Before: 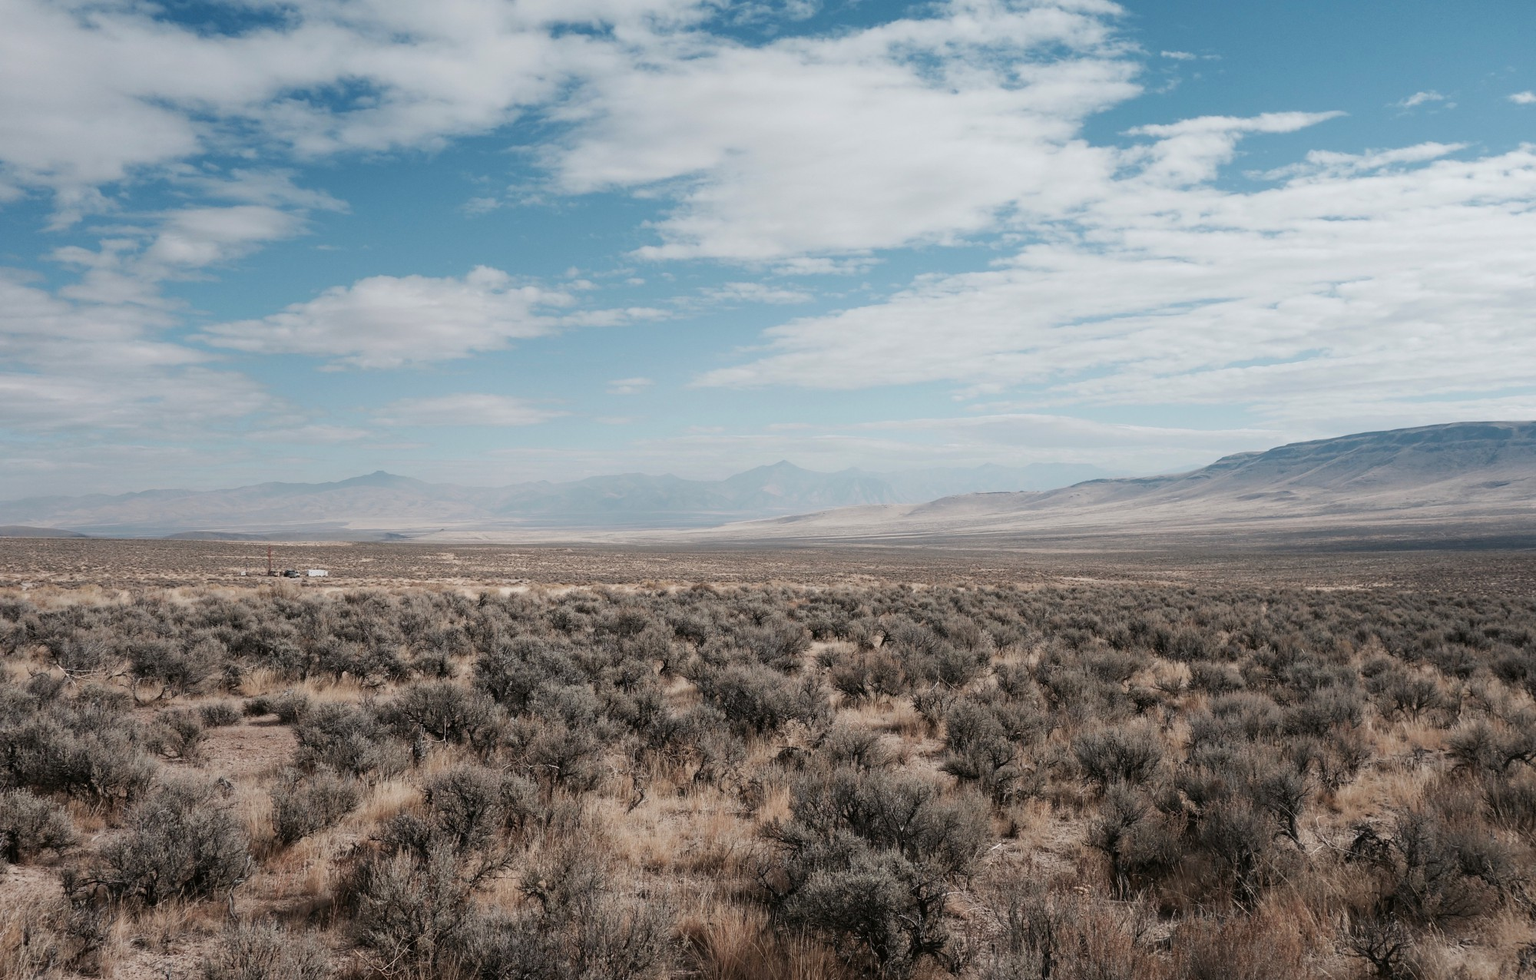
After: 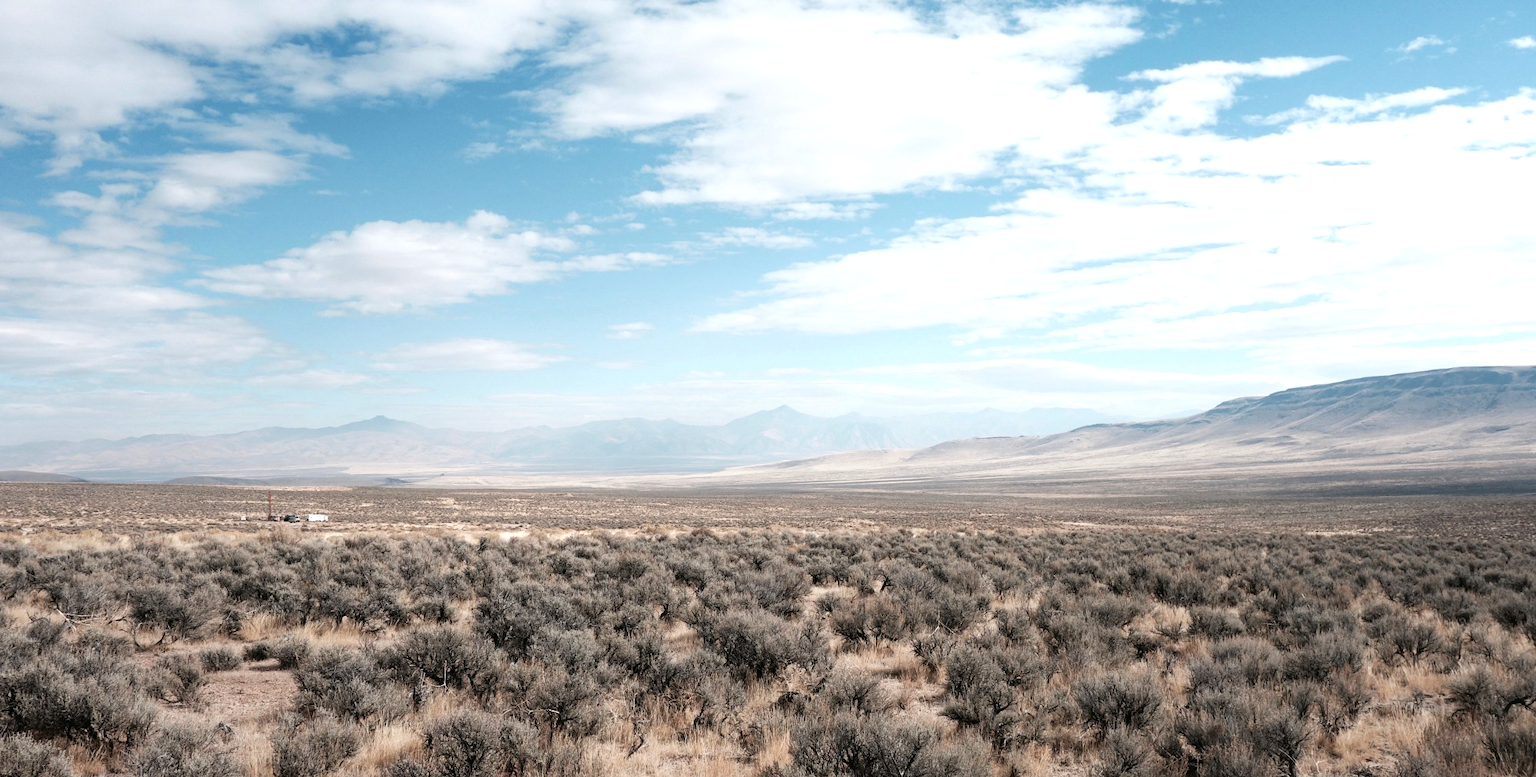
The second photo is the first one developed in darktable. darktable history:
crop and rotate: top 5.67%, bottom 14.971%
tone equalizer: -8 EV -0.729 EV, -7 EV -0.713 EV, -6 EV -0.592 EV, -5 EV -0.405 EV, -3 EV 0.397 EV, -2 EV 0.6 EV, -1 EV 0.697 EV, +0 EV 0.758 EV
